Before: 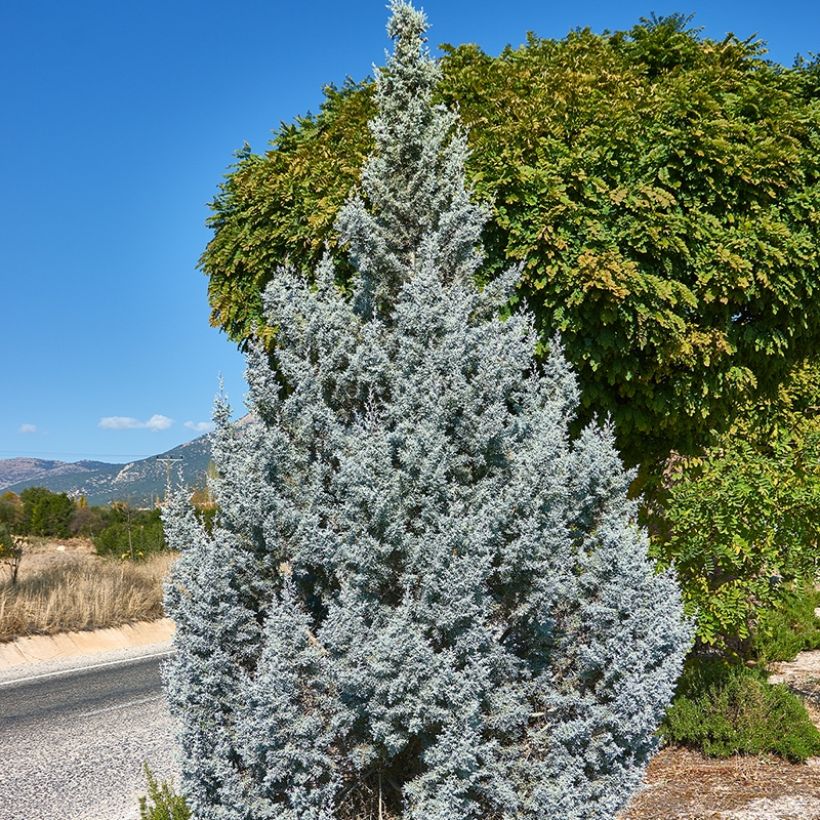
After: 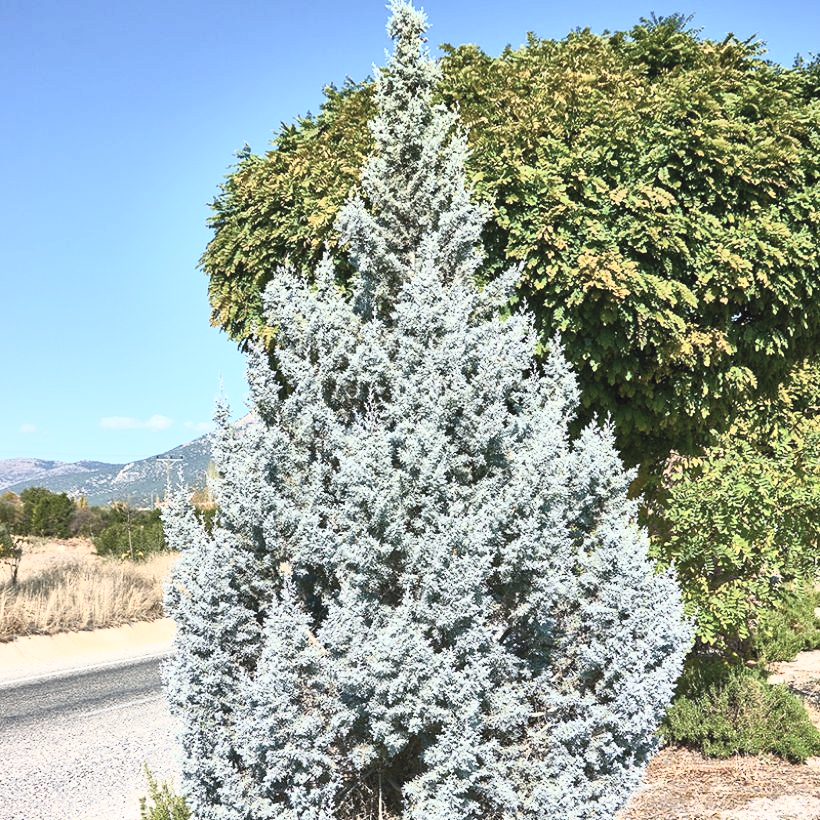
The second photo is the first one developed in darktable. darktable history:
contrast brightness saturation: contrast 0.43, brightness 0.56, saturation -0.19
